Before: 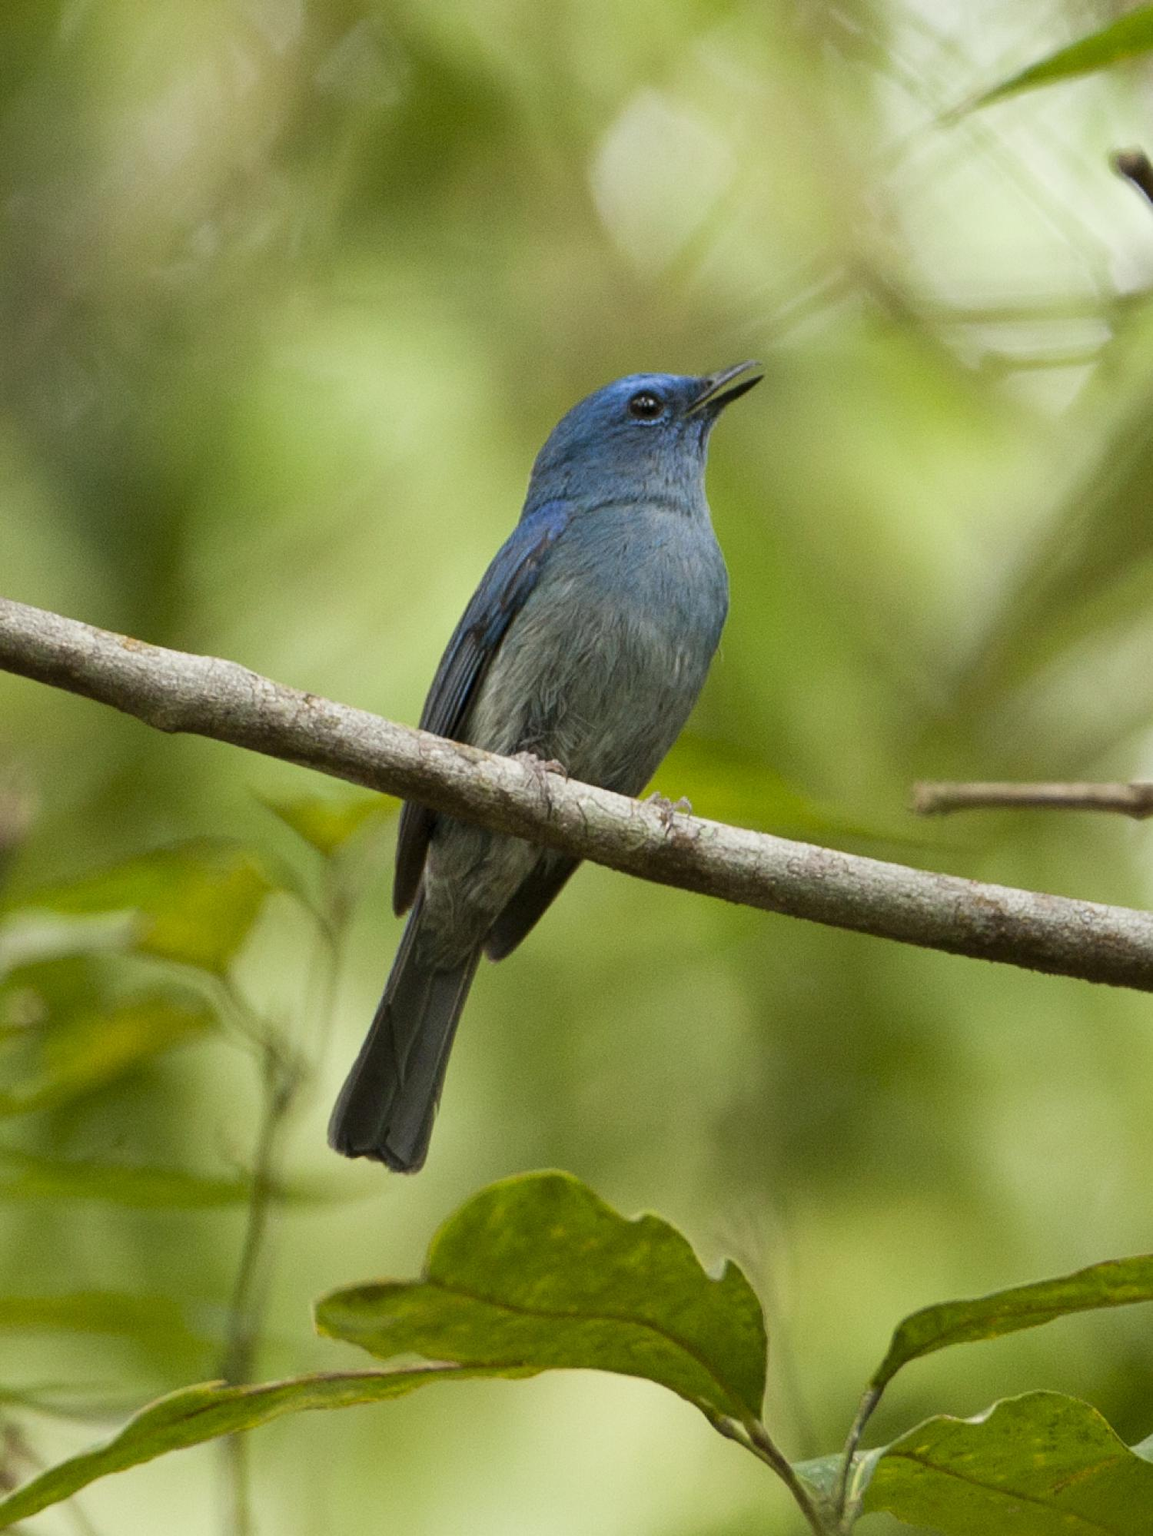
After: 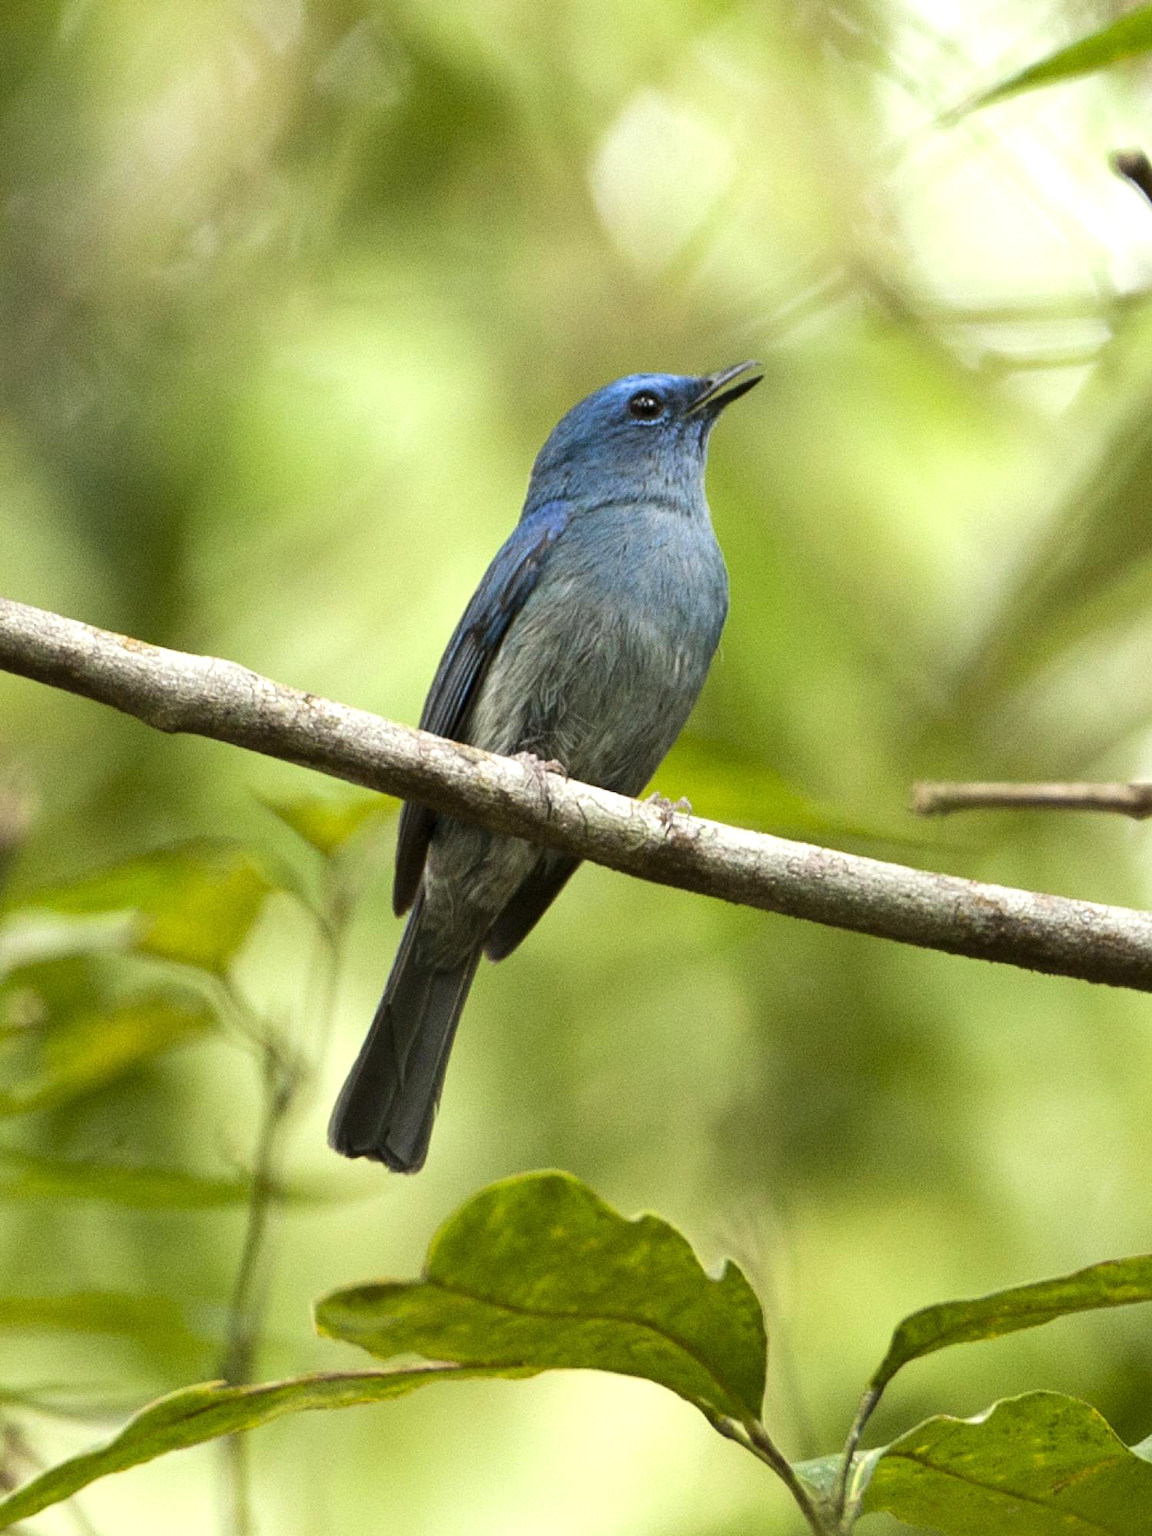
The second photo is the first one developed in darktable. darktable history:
tone equalizer: -8 EV -0.425 EV, -7 EV -0.372 EV, -6 EV -0.341 EV, -5 EV -0.195 EV, -3 EV 0.247 EV, -2 EV 0.335 EV, -1 EV 0.395 EV, +0 EV 0.401 EV, edges refinement/feathering 500, mask exposure compensation -1.57 EV, preserve details no
exposure: exposure 0.3 EV, compensate highlight preservation false
